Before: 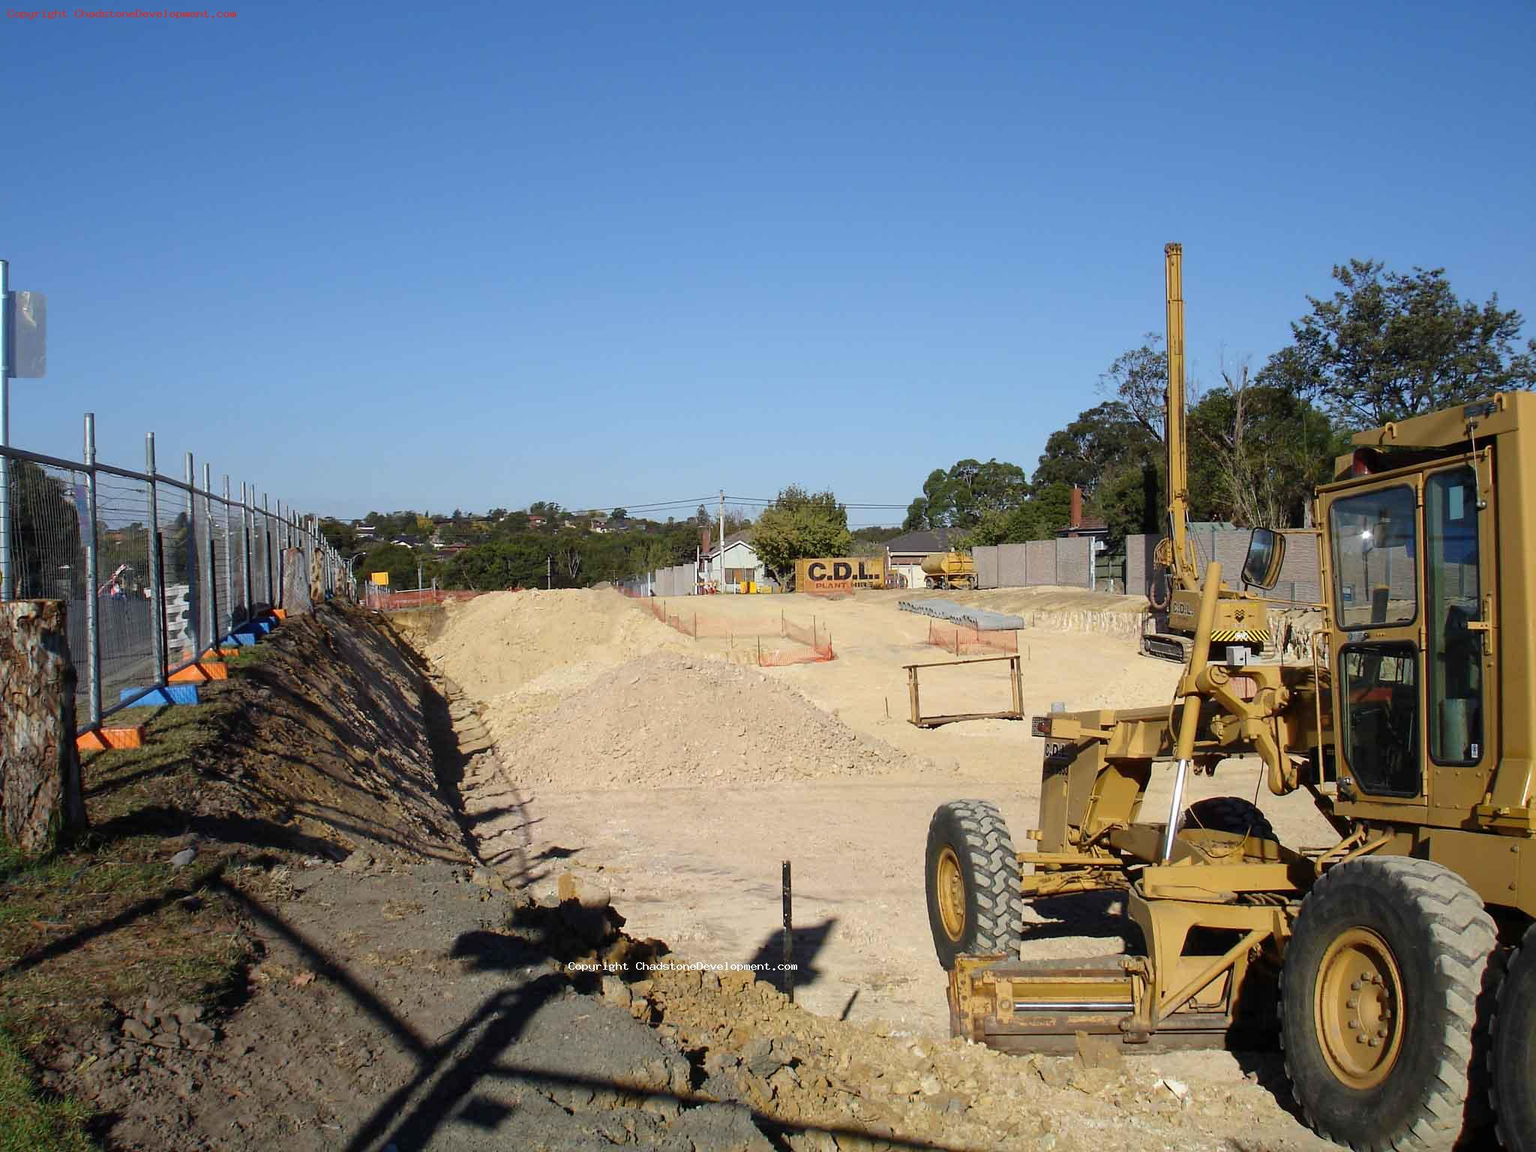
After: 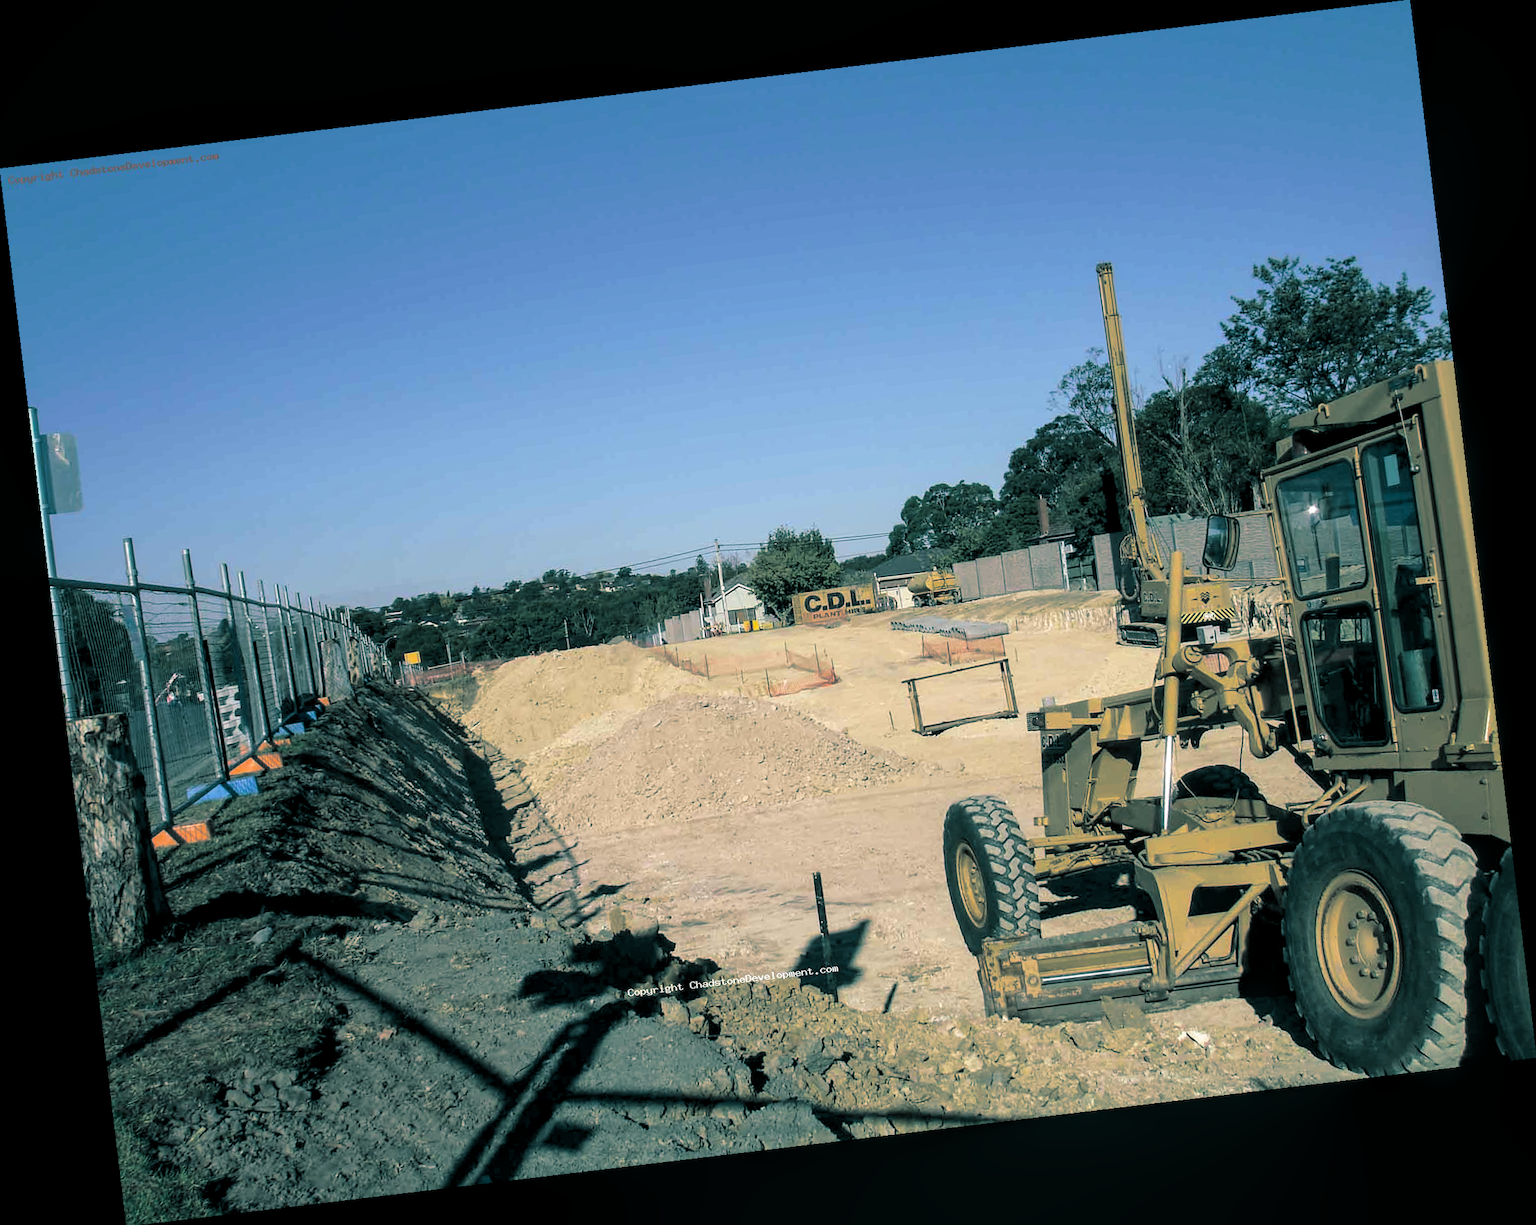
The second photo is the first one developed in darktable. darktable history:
tone equalizer: on, module defaults
local contrast: on, module defaults
split-toning: shadows › hue 186.43°, highlights › hue 49.29°, compress 30.29%
levels: levels [0.026, 0.507, 0.987]
rotate and perspective: rotation -6.83°, automatic cropping off
